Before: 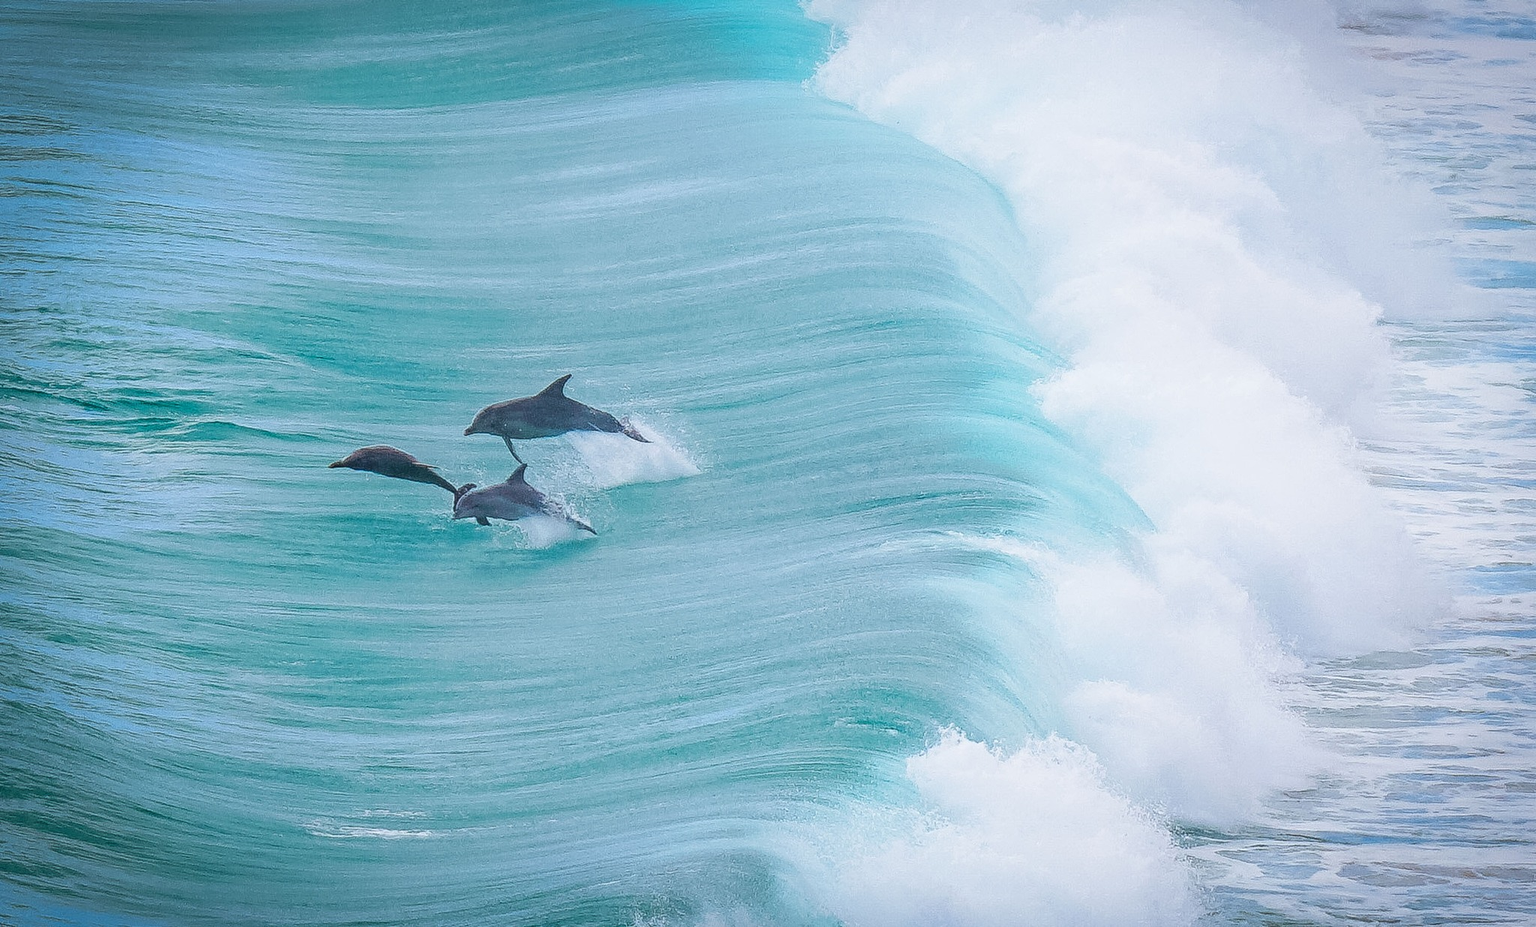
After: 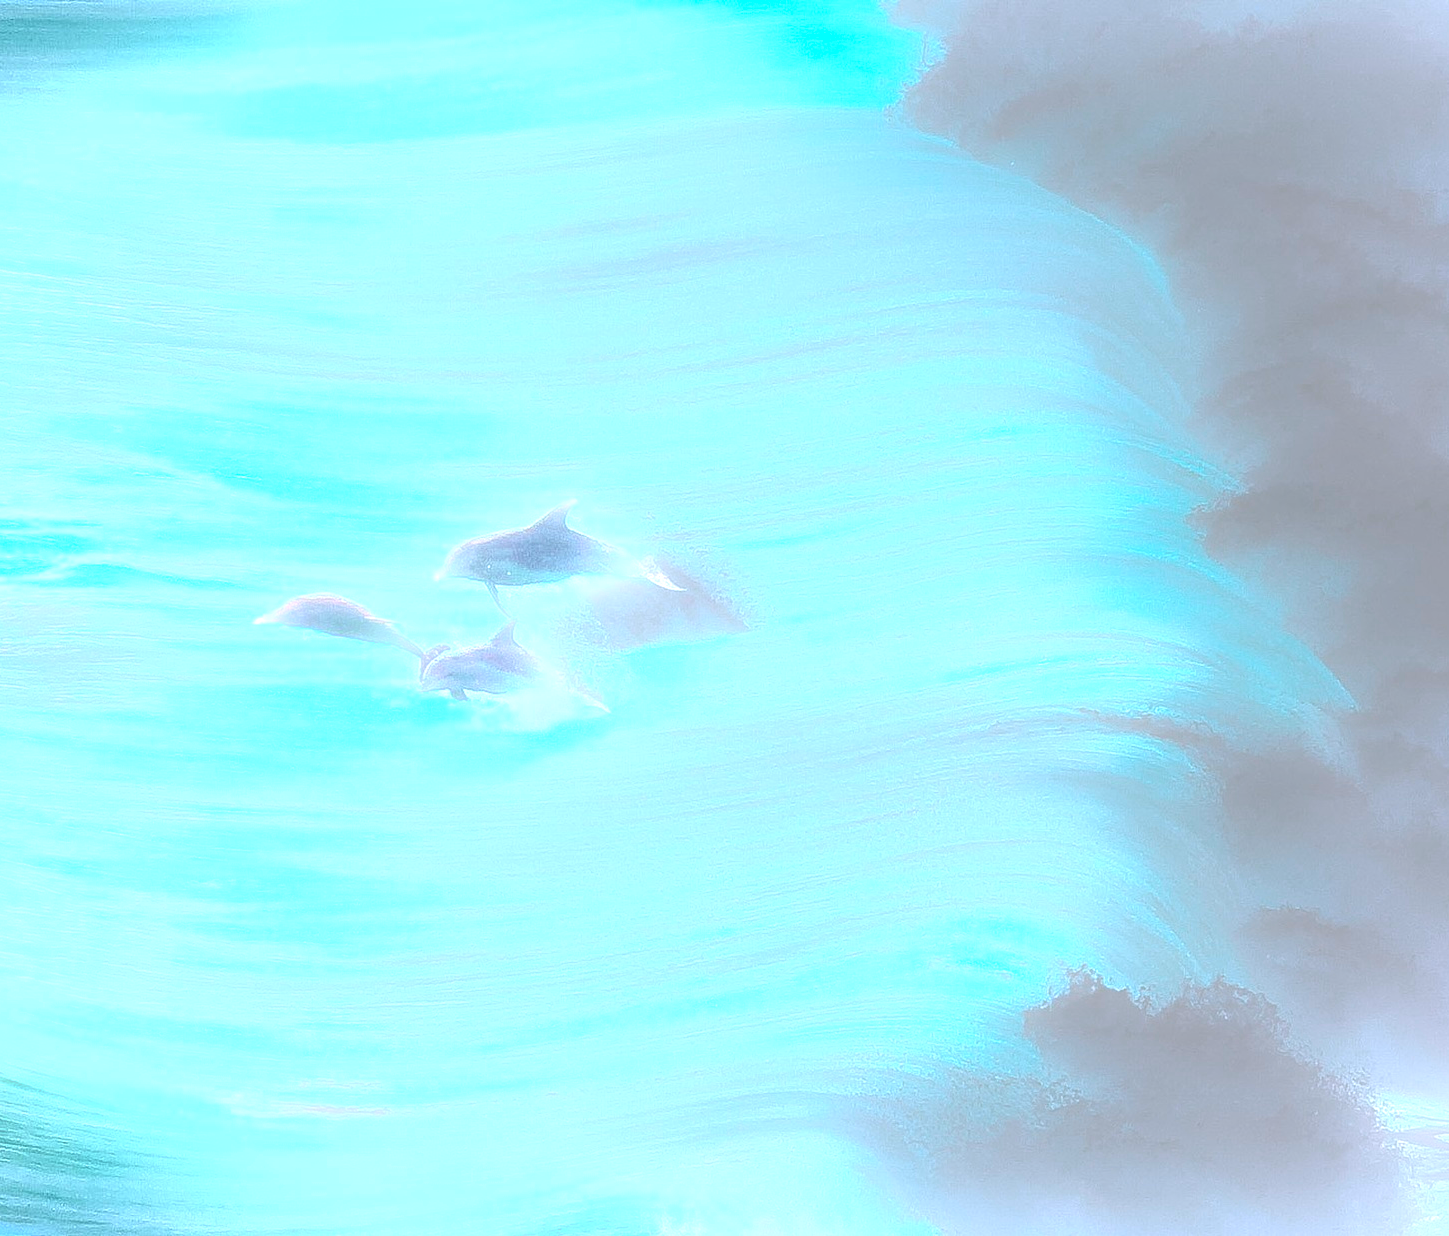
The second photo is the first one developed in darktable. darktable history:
exposure: black level correction 0.001, exposure 1.822 EV, compensate exposure bias true, compensate highlight preservation false
bloom: size 5%, threshold 95%, strength 15%
crop and rotate: left 9.061%, right 20.142%
